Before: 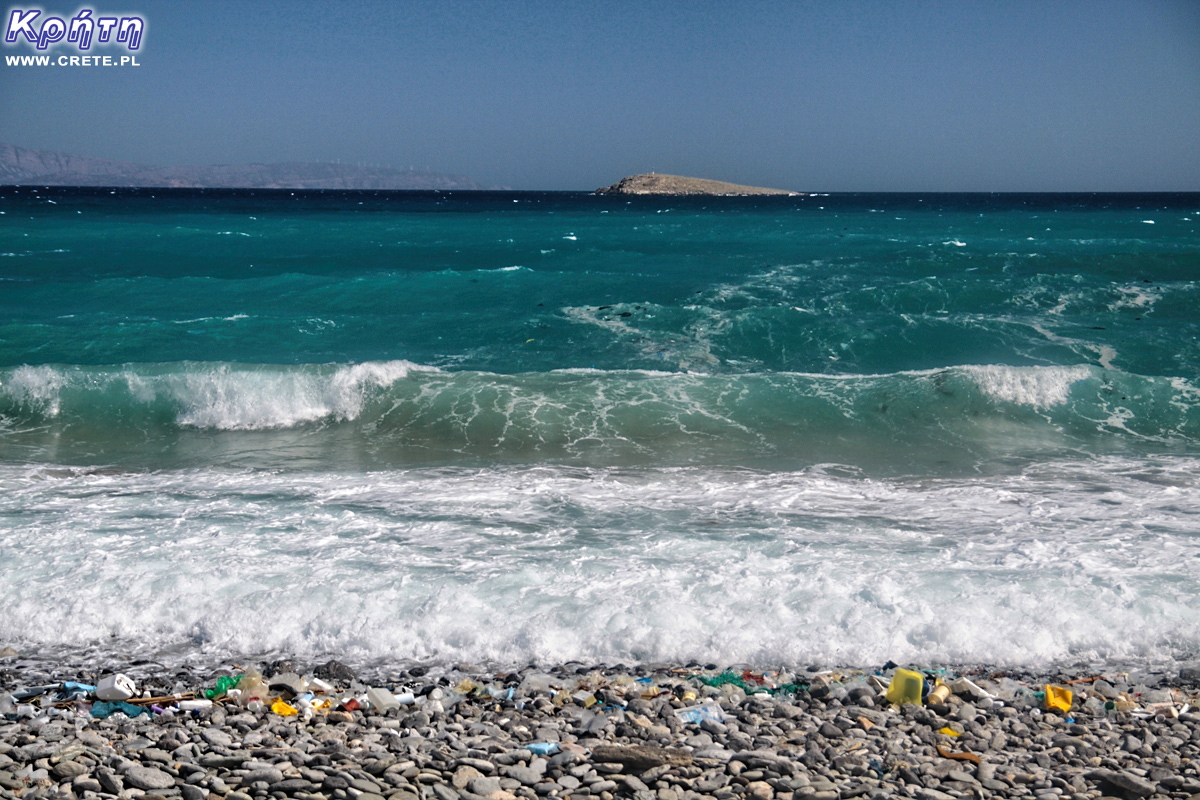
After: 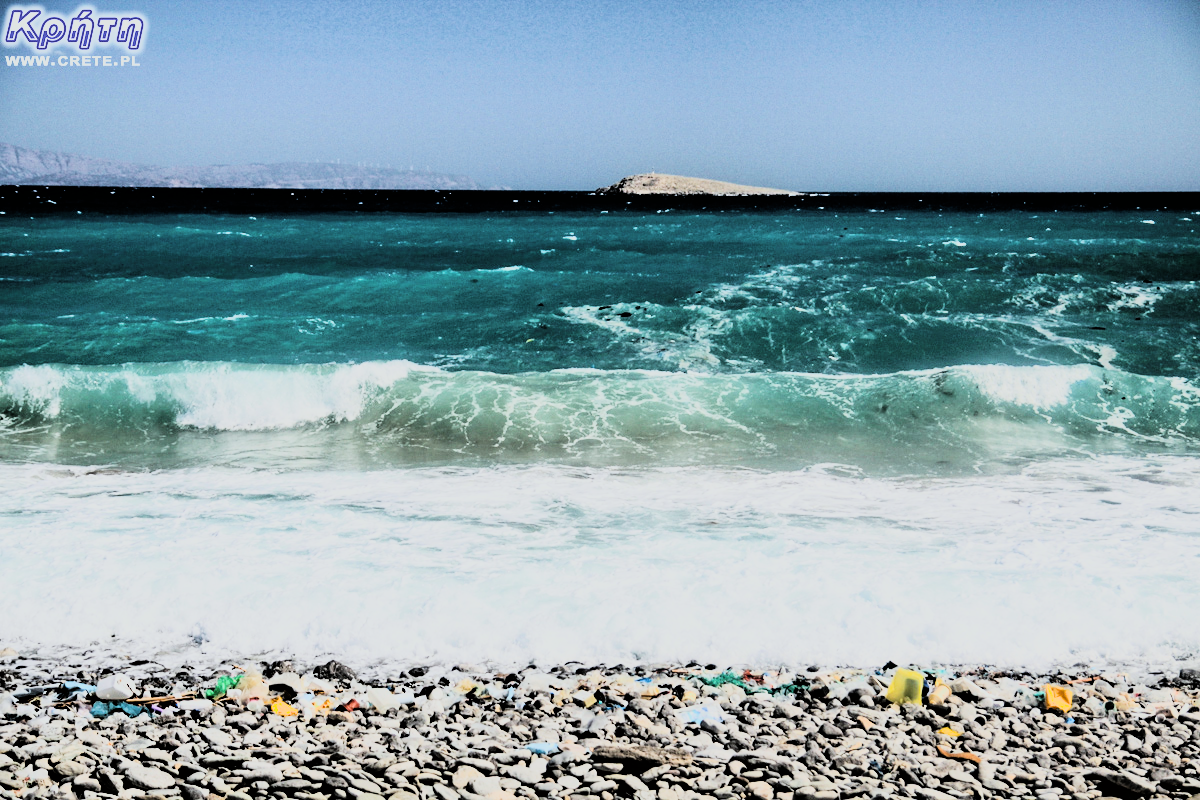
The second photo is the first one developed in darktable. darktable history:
filmic rgb: black relative exposure -5 EV, hardness 2.88, contrast 1.3, highlights saturation mix -30%
rgb curve: curves: ch0 [(0, 0) (0.21, 0.15) (0.24, 0.21) (0.5, 0.75) (0.75, 0.96) (0.89, 0.99) (1, 1)]; ch1 [(0, 0.02) (0.21, 0.13) (0.25, 0.2) (0.5, 0.67) (0.75, 0.9) (0.89, 0.97) (1, 1)]; ch2 [(0, 0.02) (0.21, 0.13) (0.25, 0.2) (0.5, 0.67) (0.75, 0.9) (0.89, 0.97) (1, 1)], compensate middle gray true
color balance: lift [1.004, 1.002, 1.002, 0.998], gamma [1, 1.007, 1.002, 0.993], gain [1, 0.977, 1.013, 1.023], contrast -3.64%
